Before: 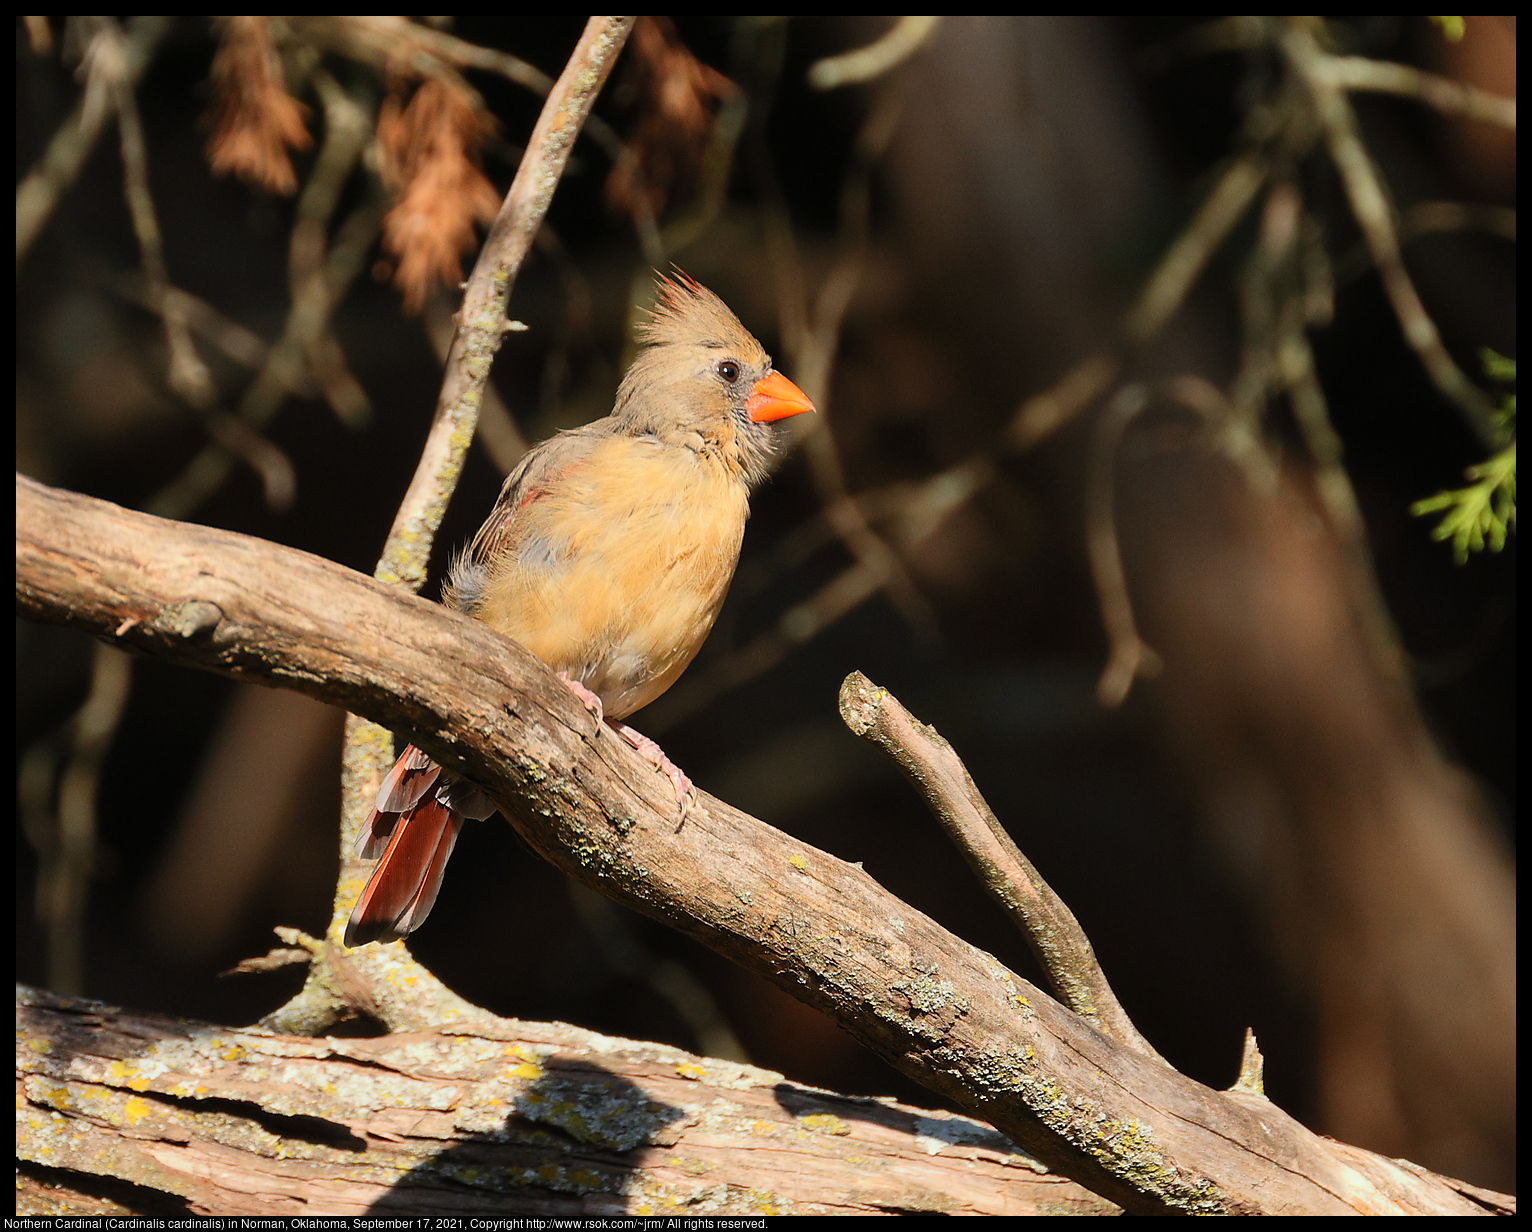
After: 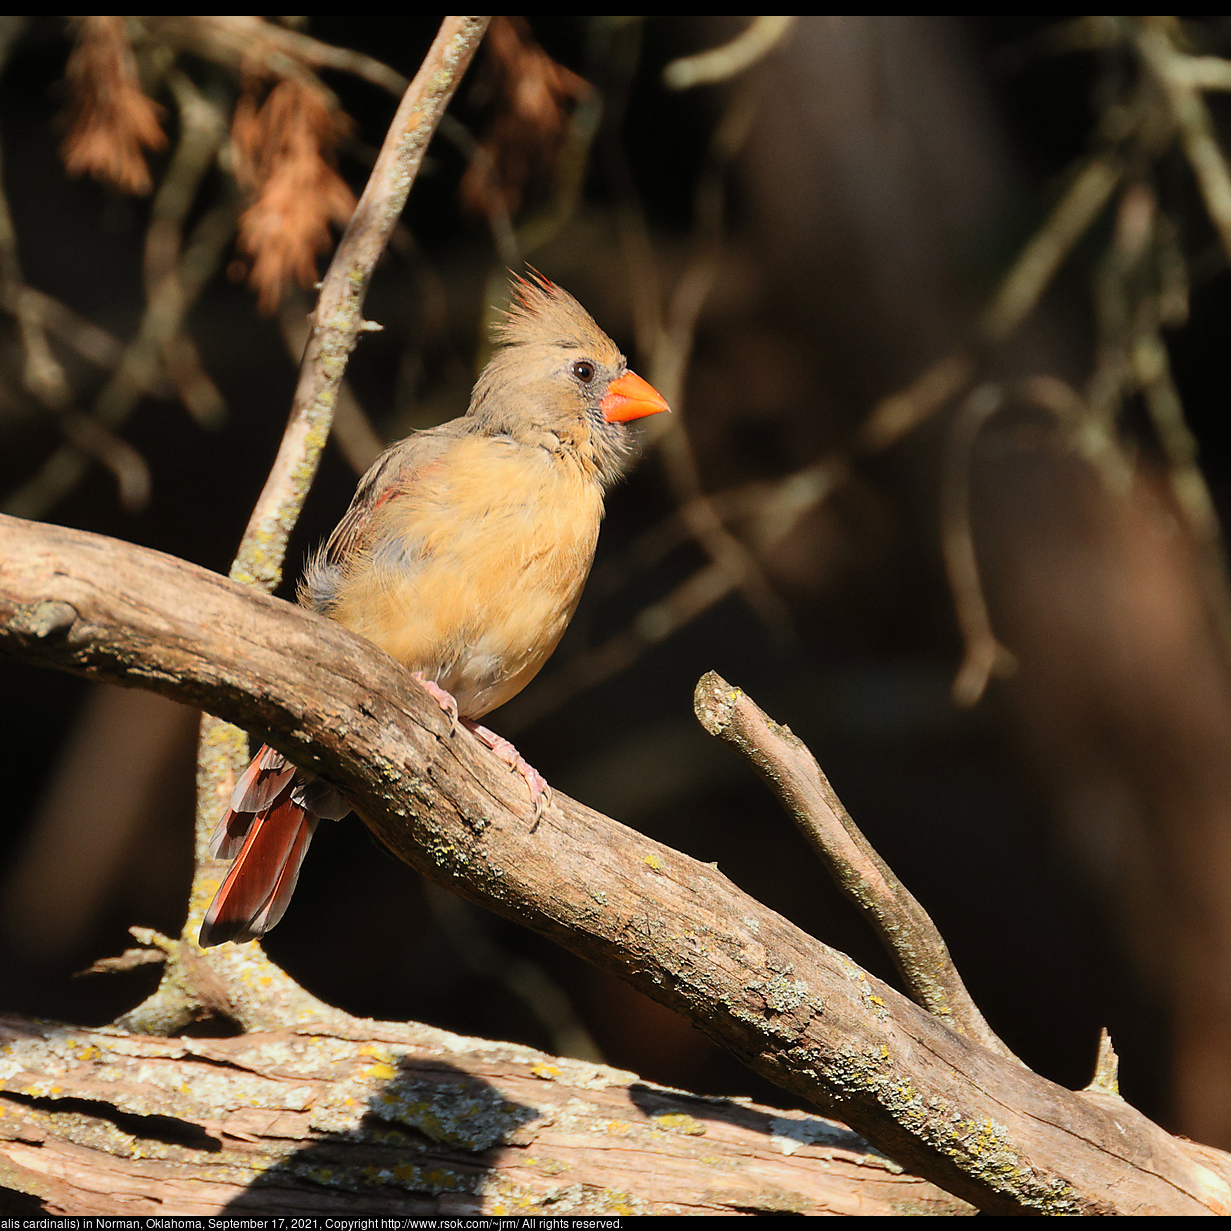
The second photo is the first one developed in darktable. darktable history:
crop and rotate: left 9.482%, right 10.136%
